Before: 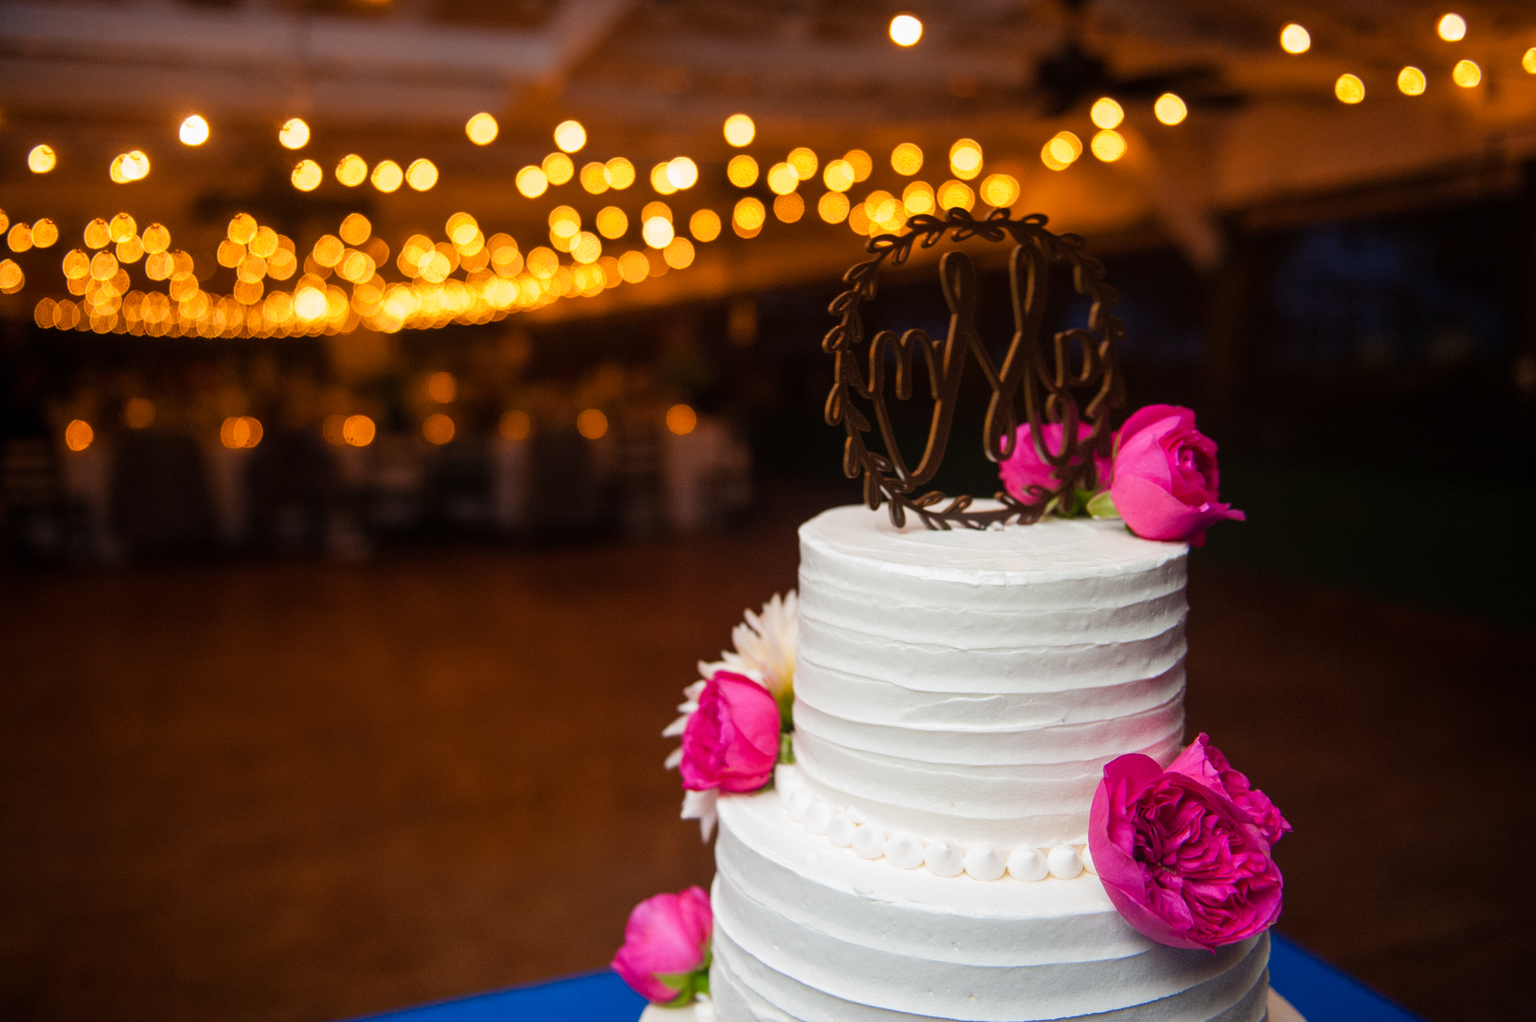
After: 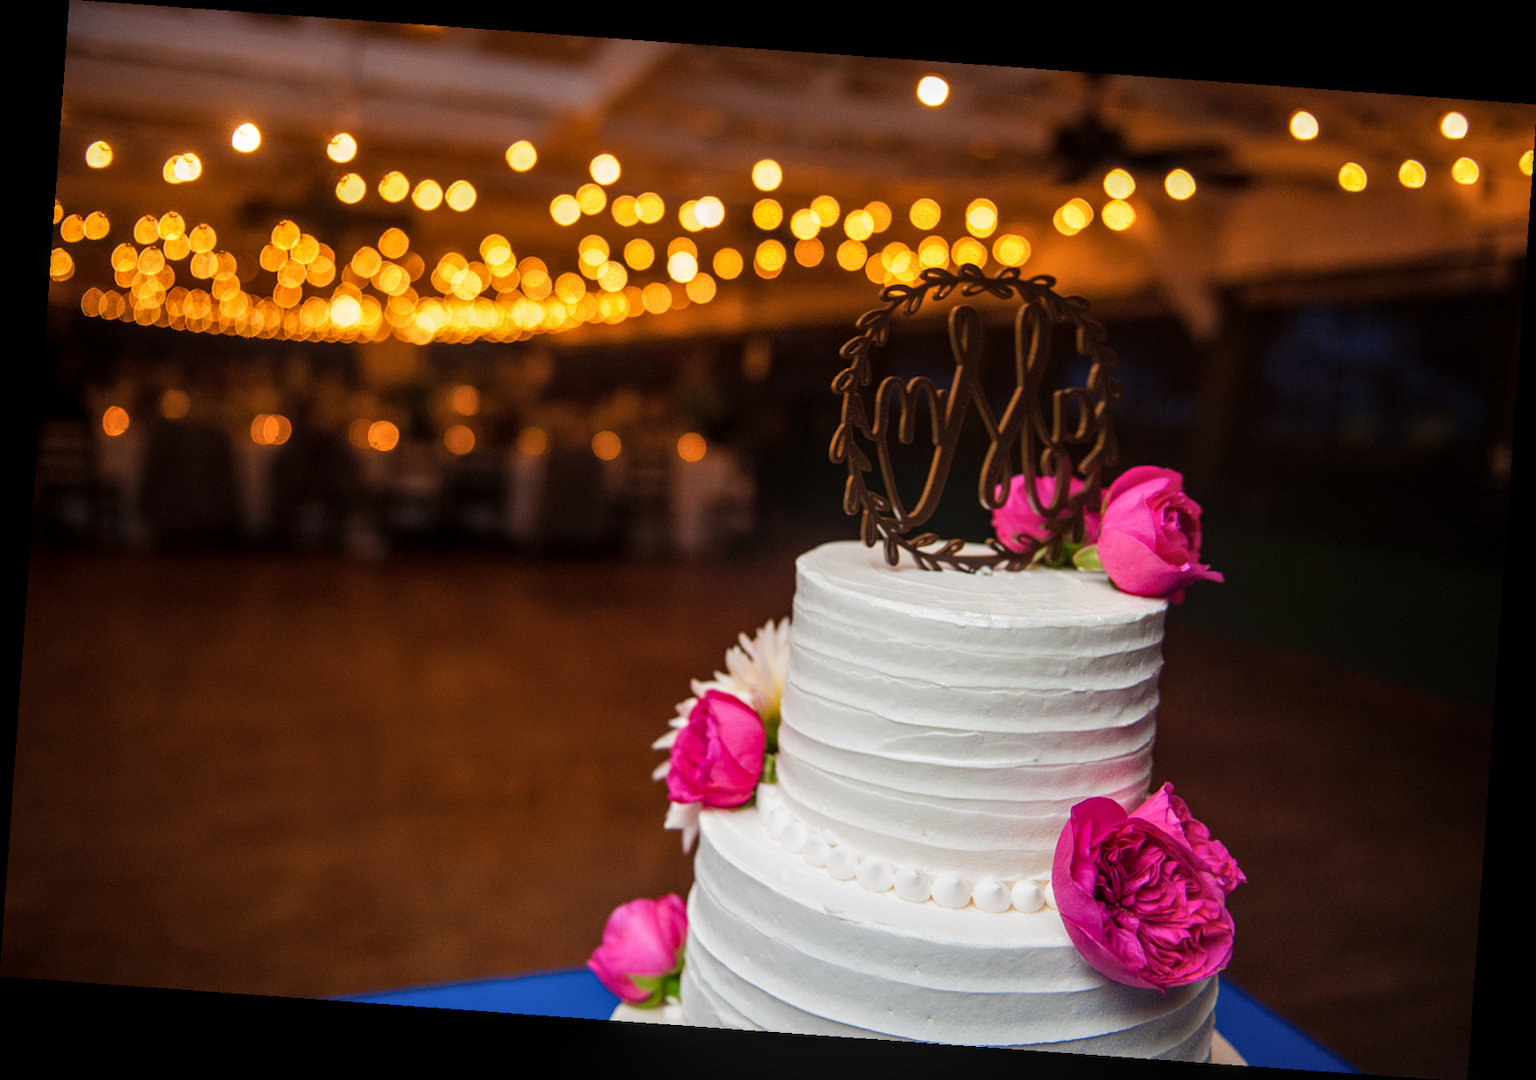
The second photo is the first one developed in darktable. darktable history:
local contrast: on, module defaults
rotate and perspective: rotation 4.1°, automatic cropping off
